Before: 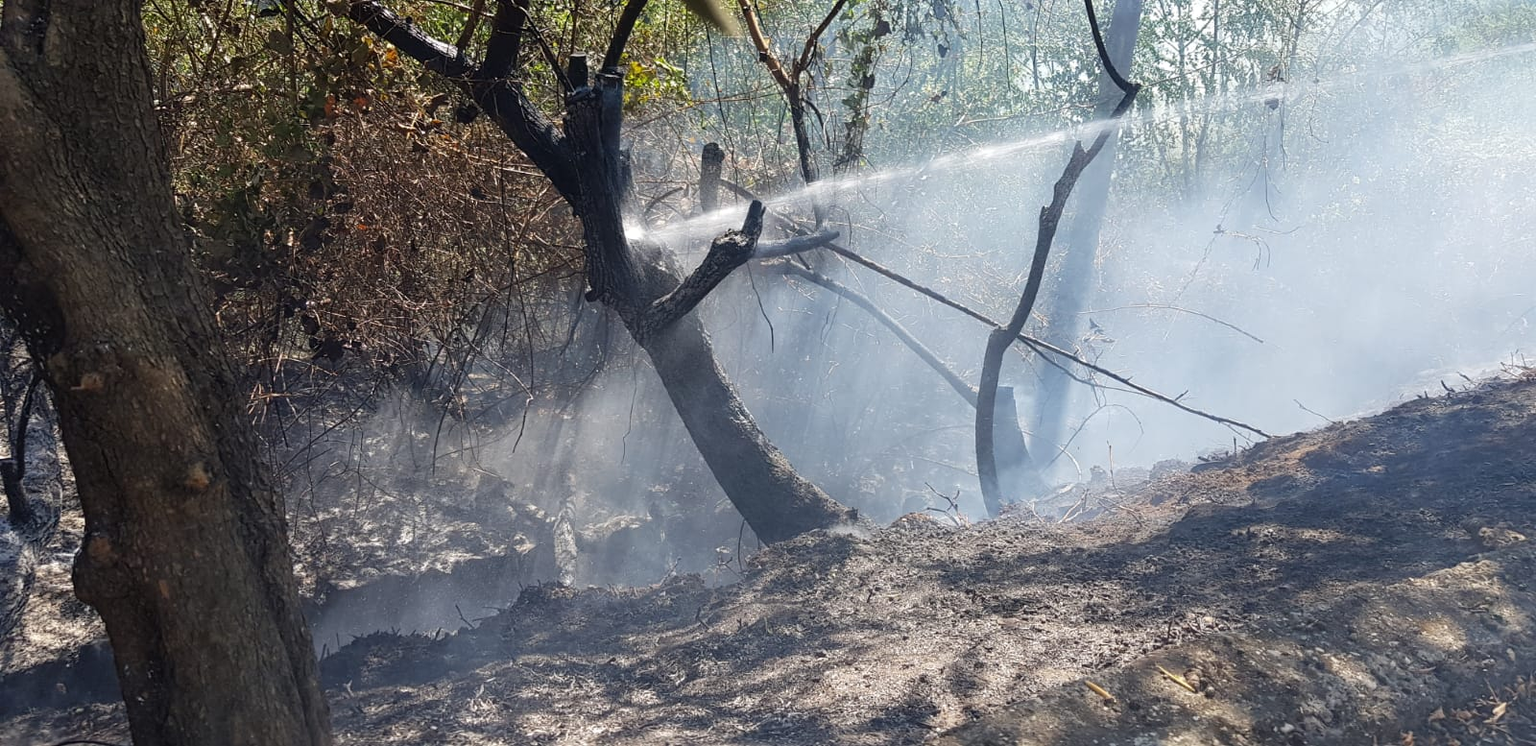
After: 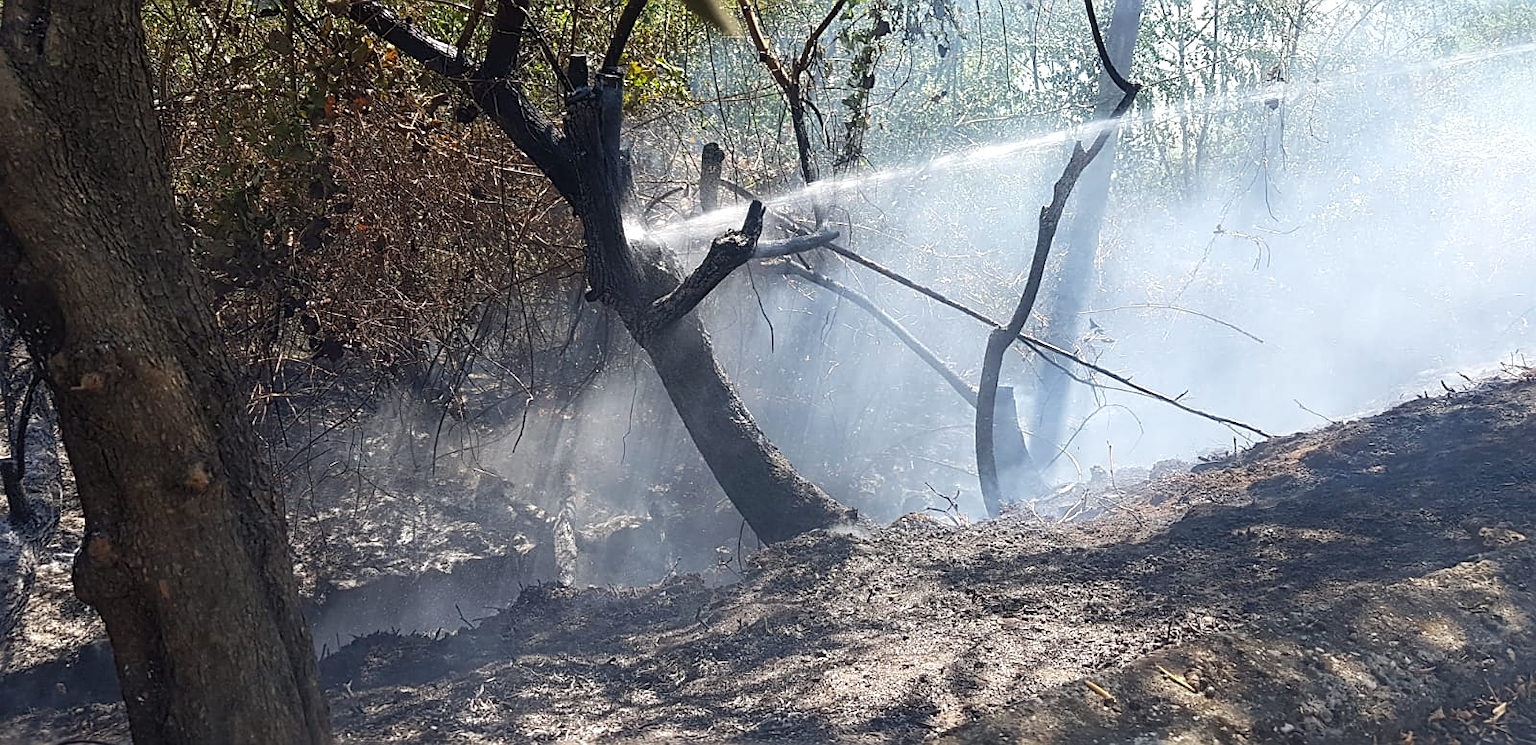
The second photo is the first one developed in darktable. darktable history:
sharpen: on, module defaults
tone equalizer: -8 EV -0.001 EV, -7 EV 0.001 EV, -6 EV -0.002 EV, -5 EV -0.003 EV, -4 EV -0.062 EV, -3 EV -0.222 EV, -2 EV -0.267 EV, -1 EV 0.105 EV, +0 EV 0.303 EV
